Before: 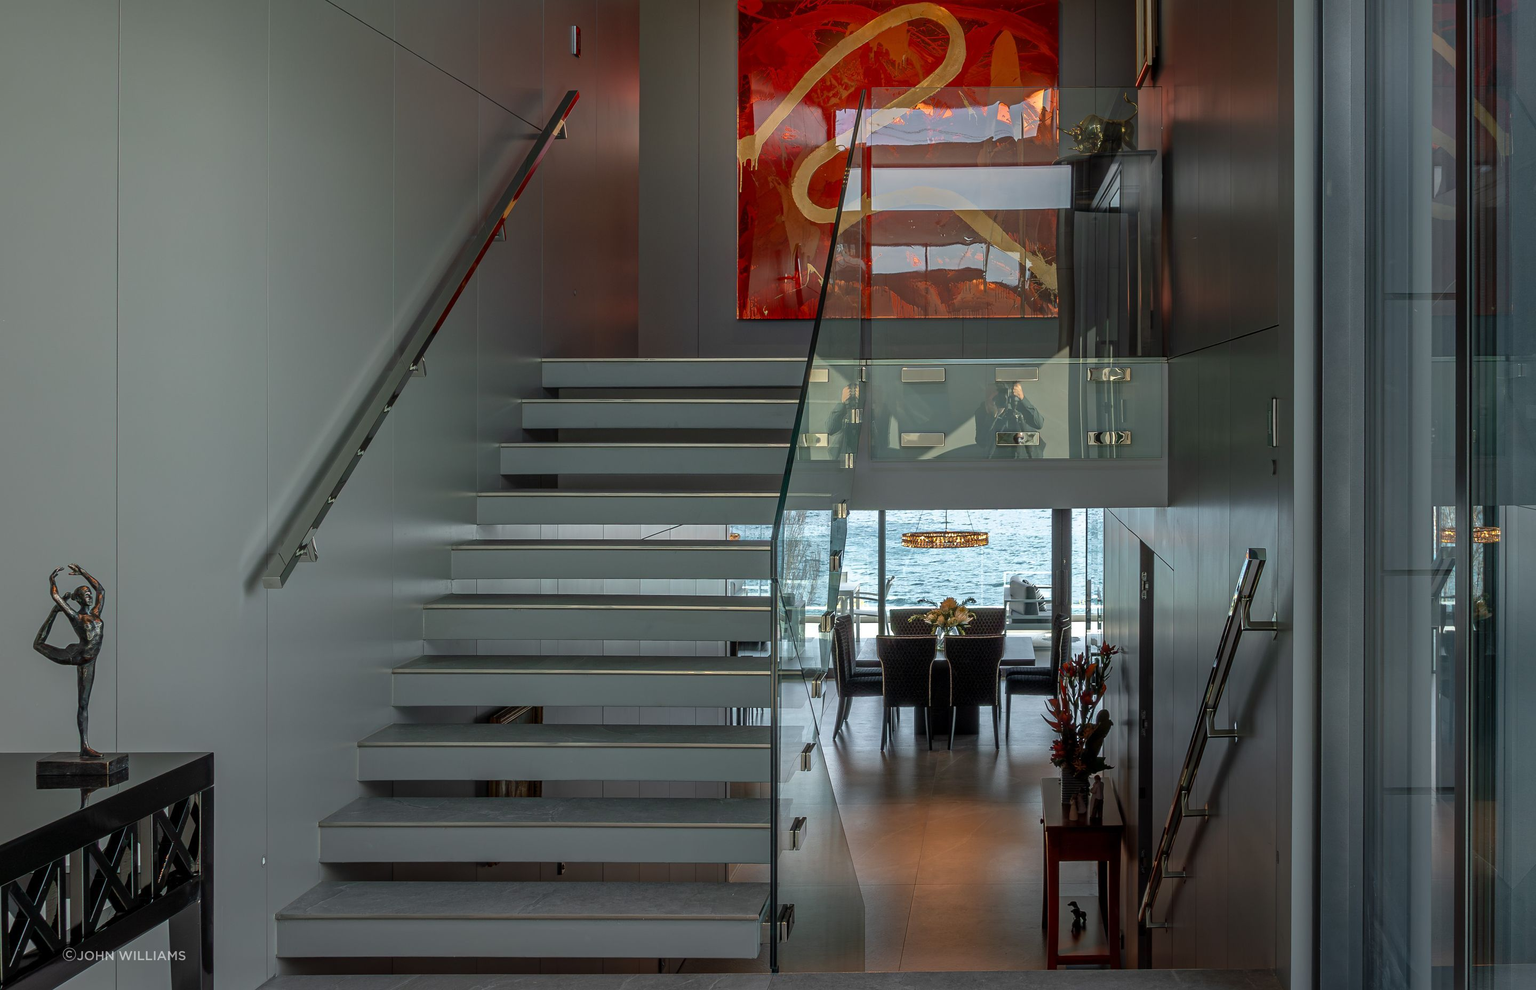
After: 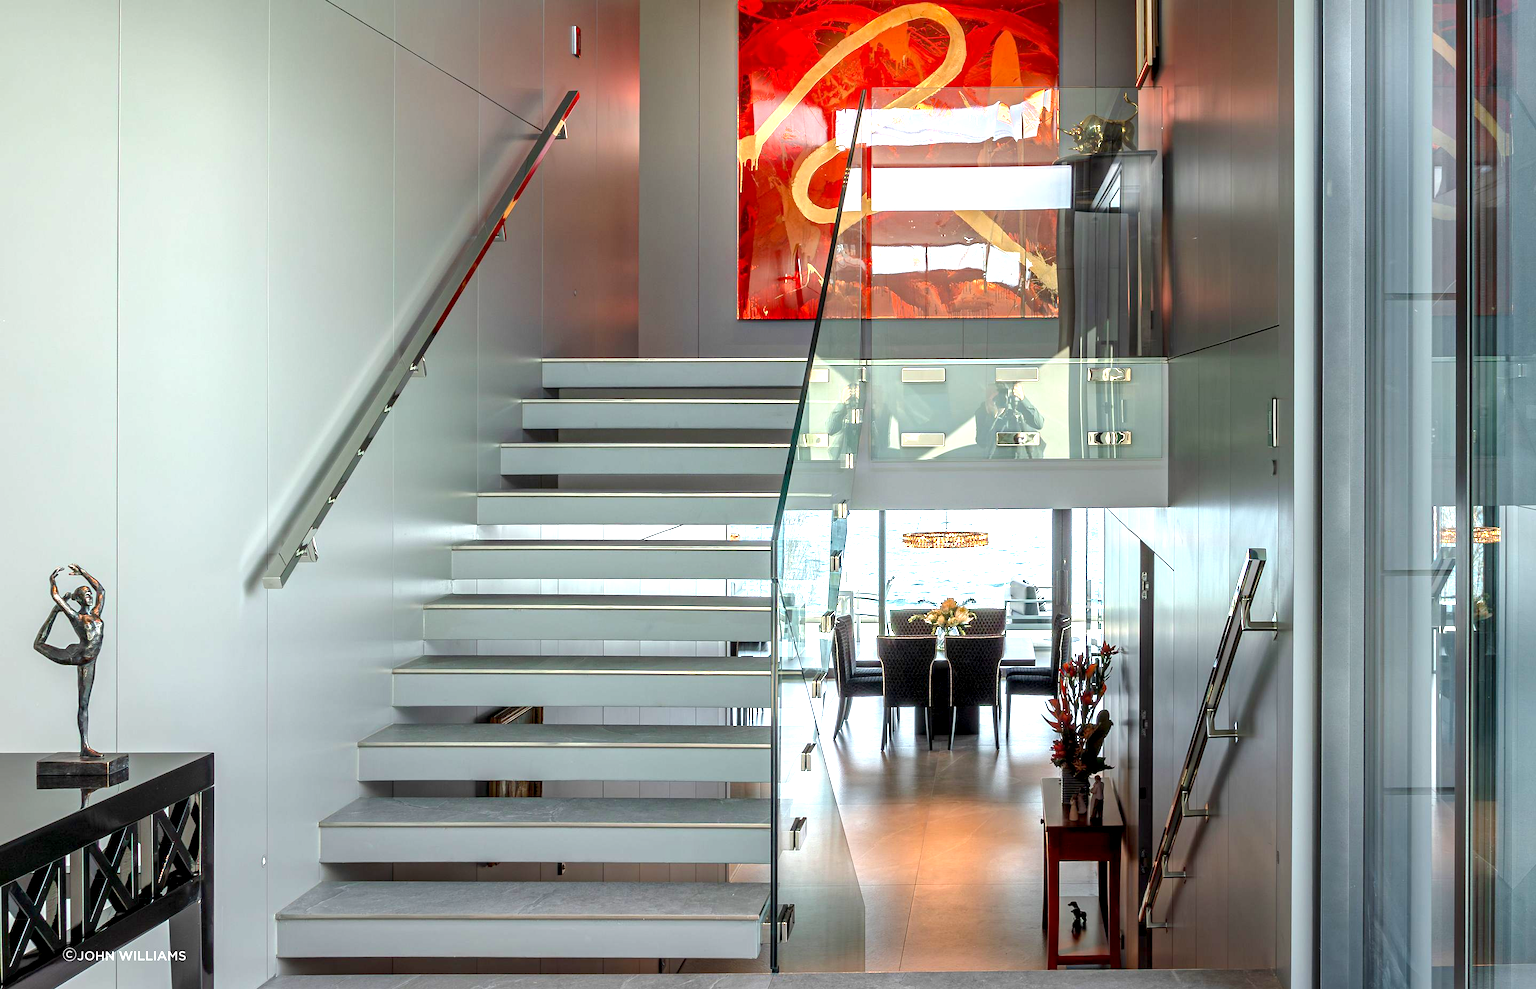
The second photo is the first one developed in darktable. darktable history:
exposure: black level correction 0.001, exposure 1.868 EV, compensate highlight preservation false
